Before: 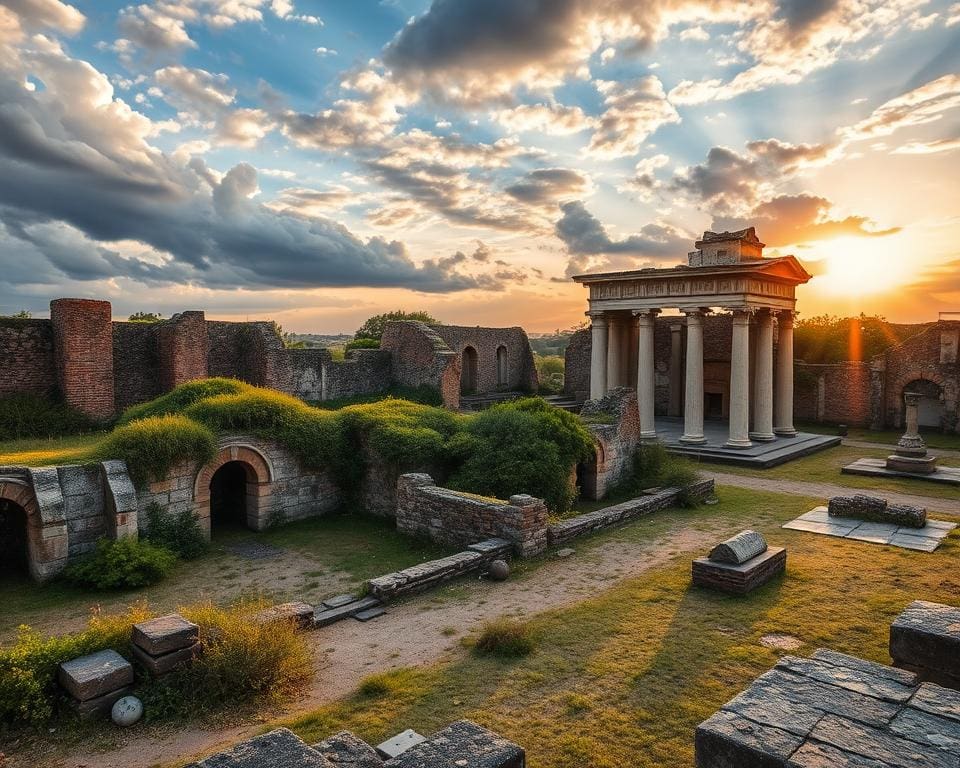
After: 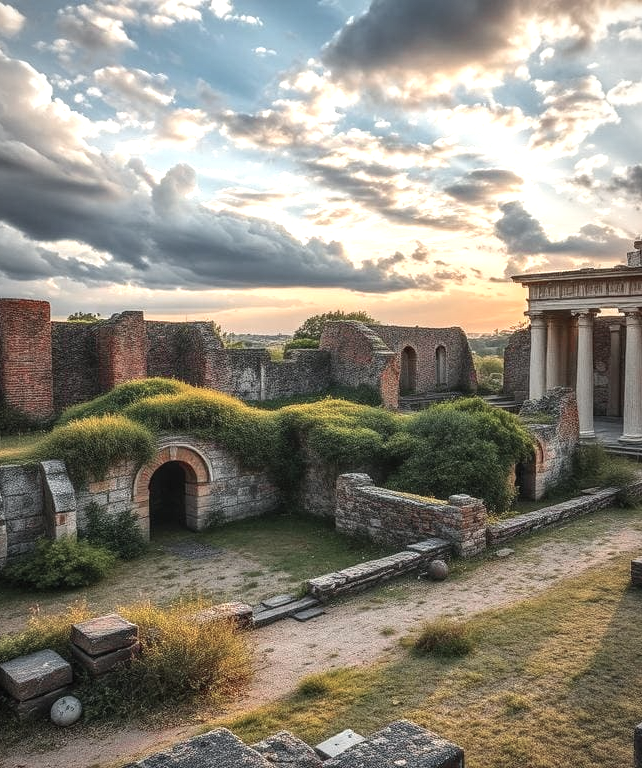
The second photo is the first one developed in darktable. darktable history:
crop and rotate: left 6.385%, right 26.736%
exposure: exposure 0.772 EV, compensate highlight preservation false
contrast brightness saturation: contrast -0.104, saturation -0.082
vignetting: fall-off start 97.07%, fall-off radius 99.83%, width/height ratio 0.614
local contrast: on, module defaults
color zones: curves: ch1 [(0, 0.831) (0.08, 0.771) (0.157, 0.268) (0.241, 0.207) (0.562, -0.005) (0.714, -0.013) (0.876, 0.01) (1, 0.831)], mix -61.01%
